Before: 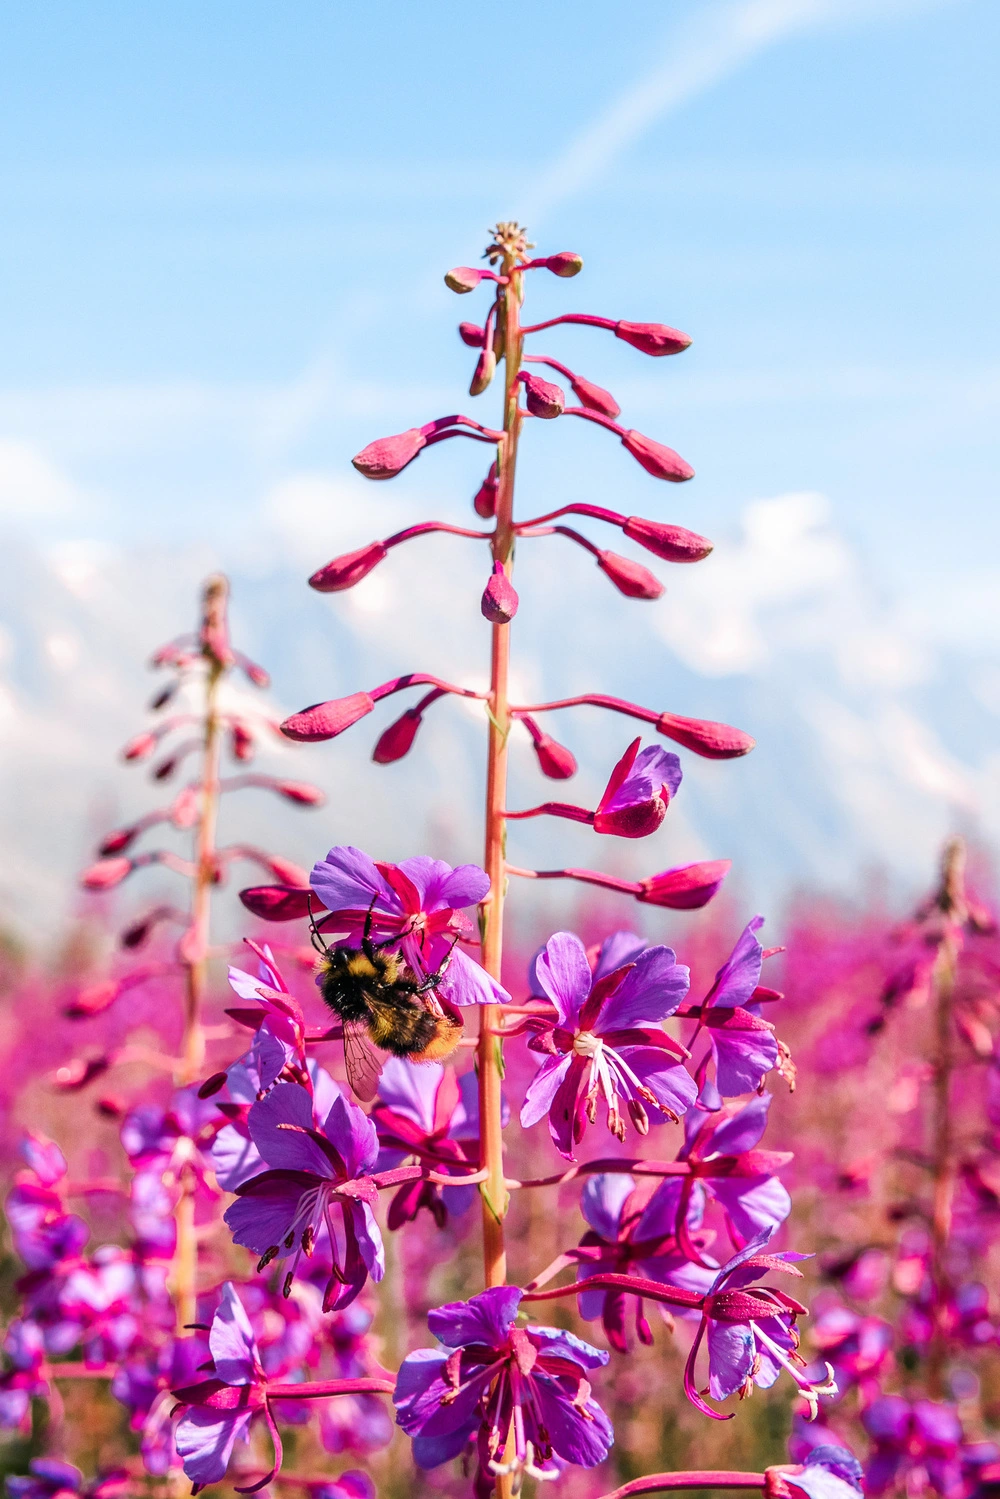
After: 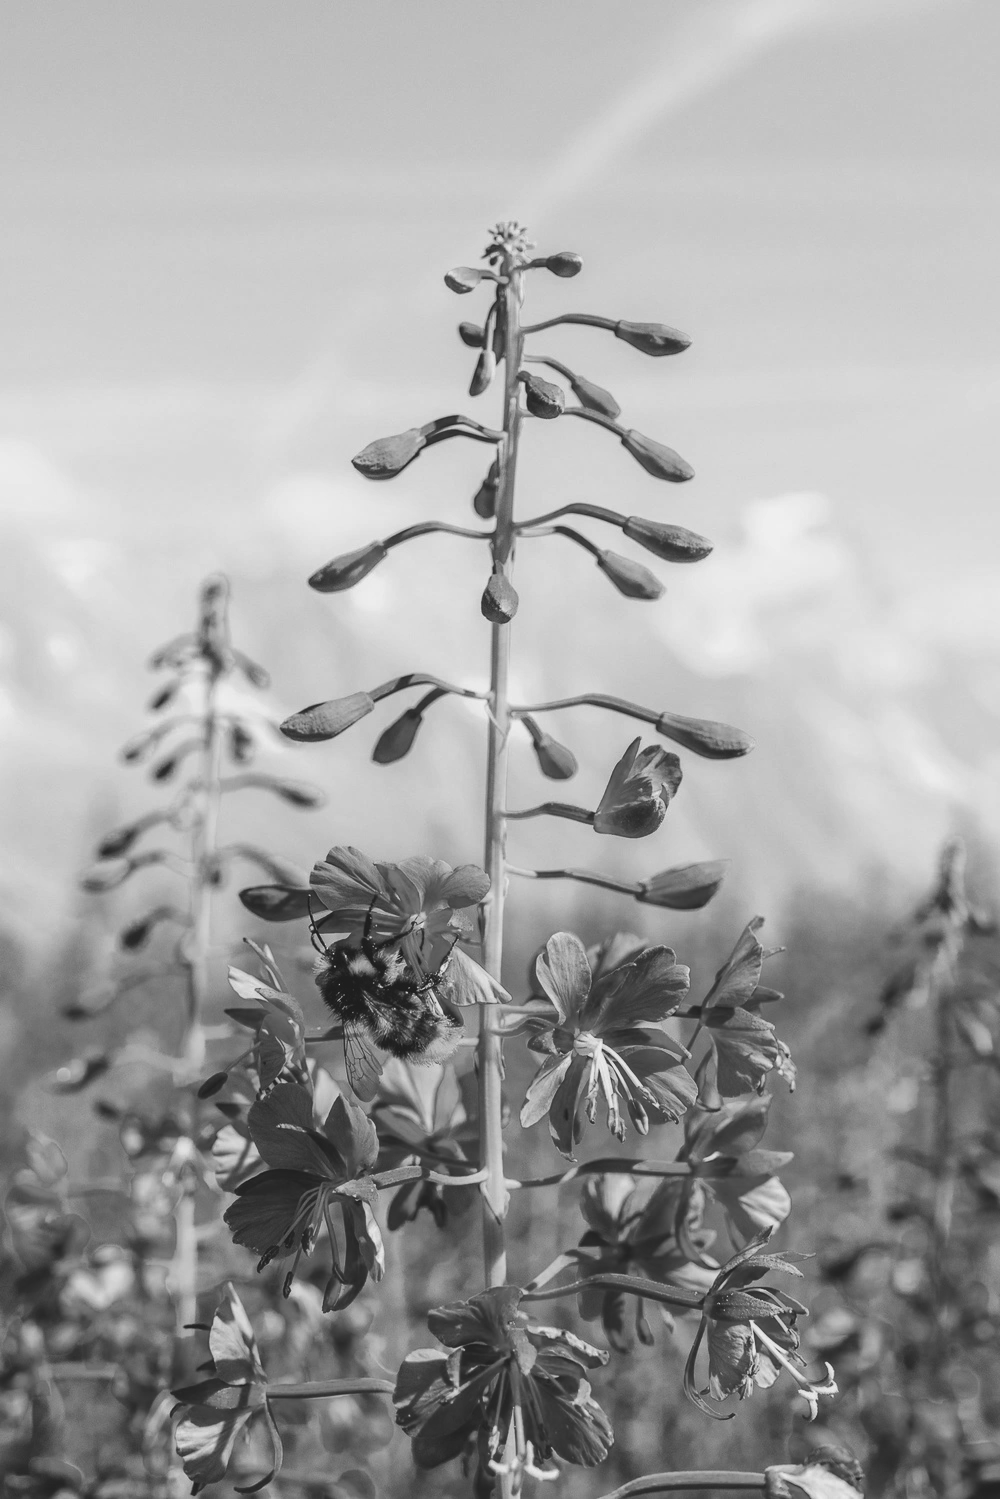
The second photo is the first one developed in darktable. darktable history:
monochrome: on, module defaults
velvia: strength 32%, mid-tones bias 0.2
exposure: black level correction -0.014, exposure -0.193 EV, compensate highlight preservation false
white balance: emerald 1
